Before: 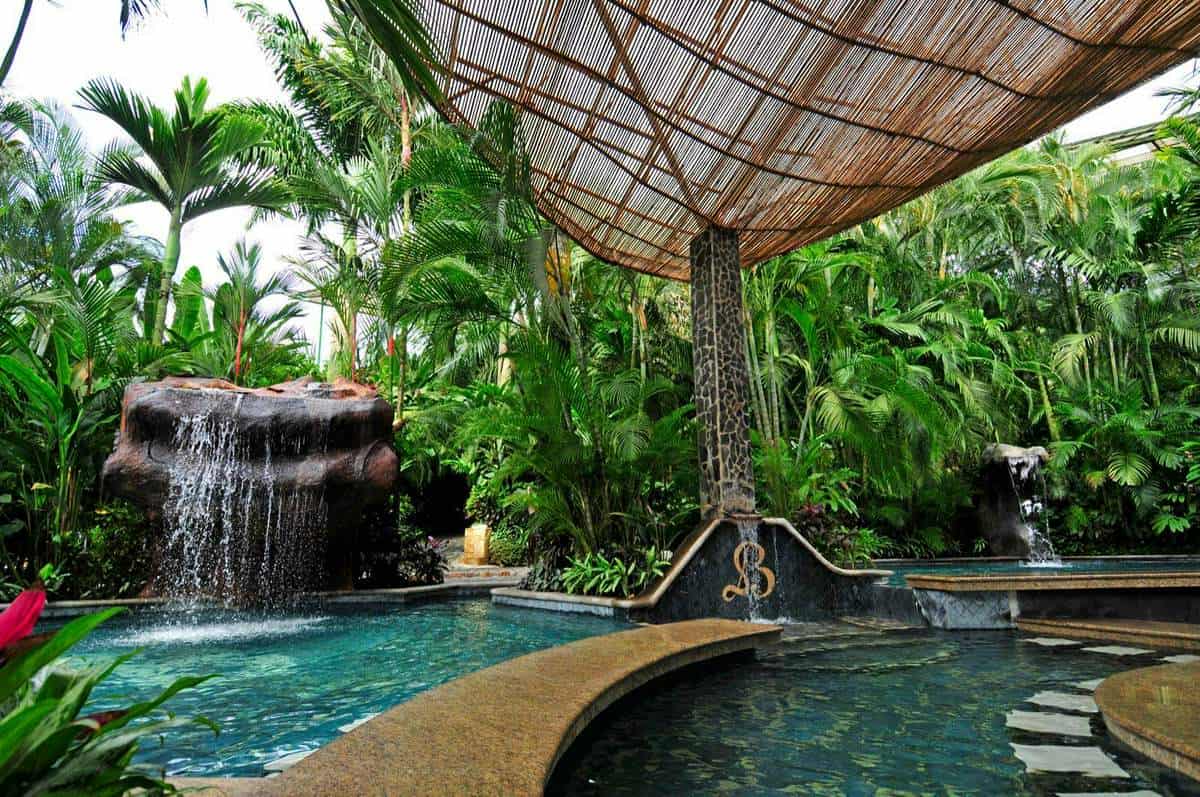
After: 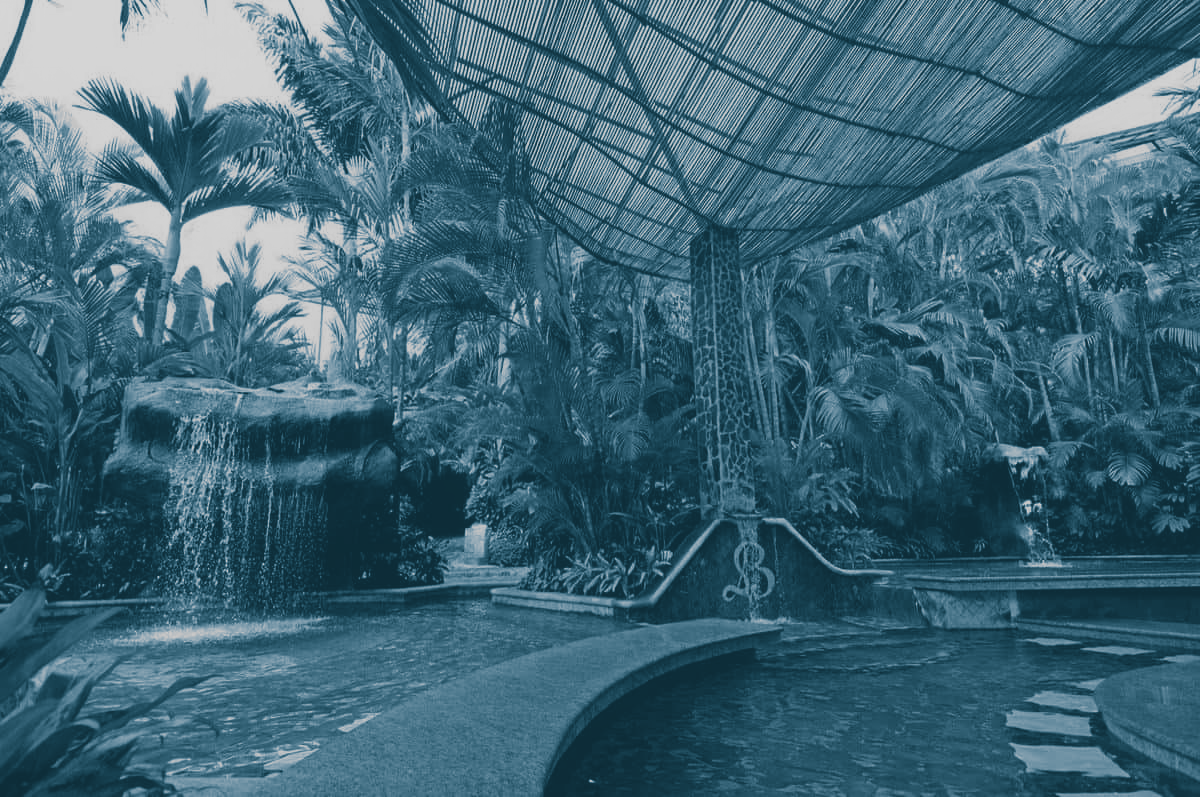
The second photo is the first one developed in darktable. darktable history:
split-toning: shadows › hue 212.4°, balance -70
contrast equalizer: octaves 7, y [[0.6 ×6], [0.55 ×6], [0 ×6], [0 ×6], [0 ×6]], mix -0.3
exposure: black level correction -0.005, exposure 0.054 EV, compensate highlight preservation false
color calibration: output gray [0.22, 0.42, 0.37, 0], gray › normalize channels true, illuminant same as pipeline (D50), adaptation XYZ, x 0.346, y 0.359, gamut compression 0
contrast brightness saturation: contrast -0.26, saturation -0.43
